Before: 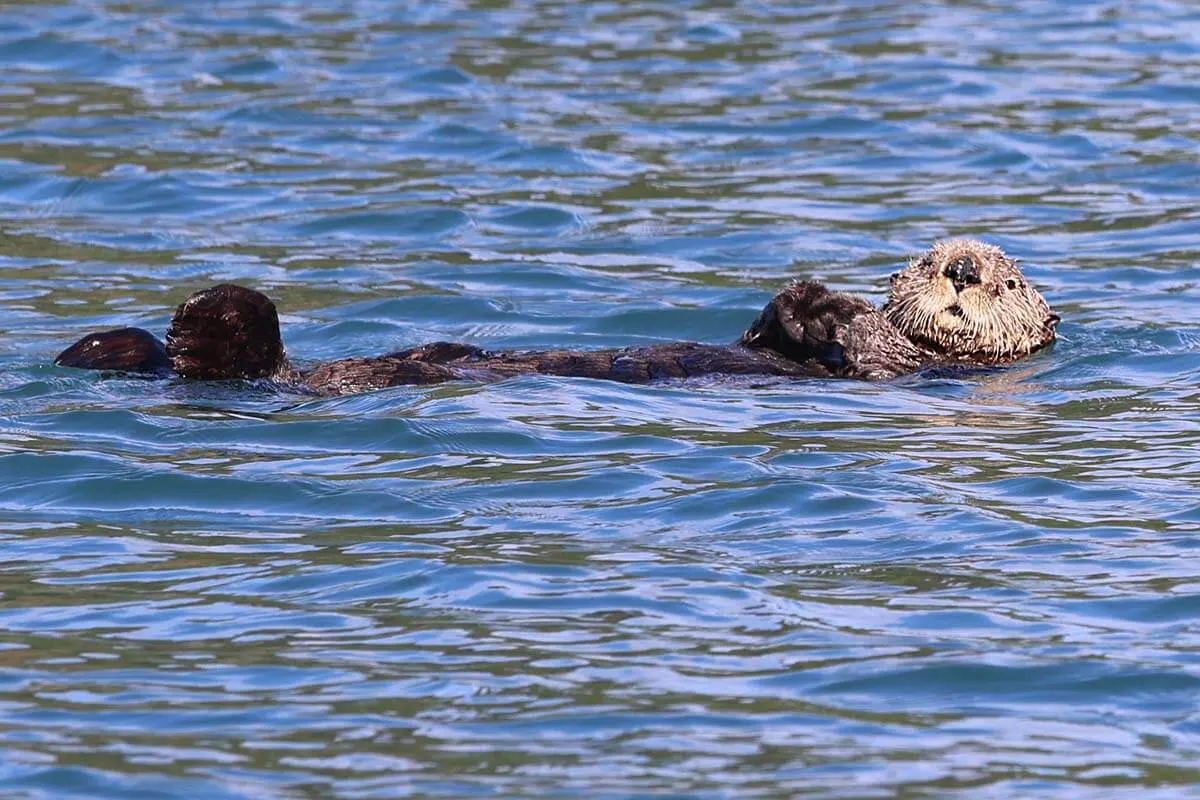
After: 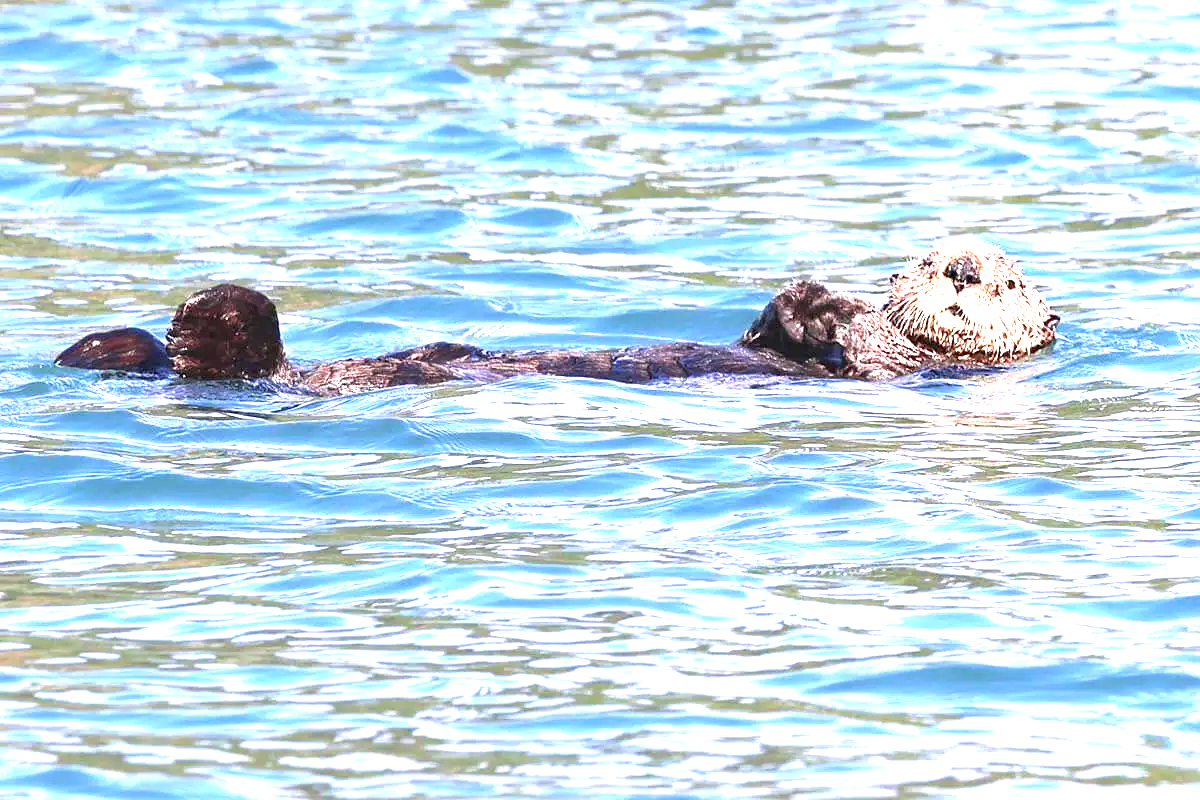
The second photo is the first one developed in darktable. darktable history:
exposure: black level correction 0, exposure 1.989 EV, compensate highlight preservation false
